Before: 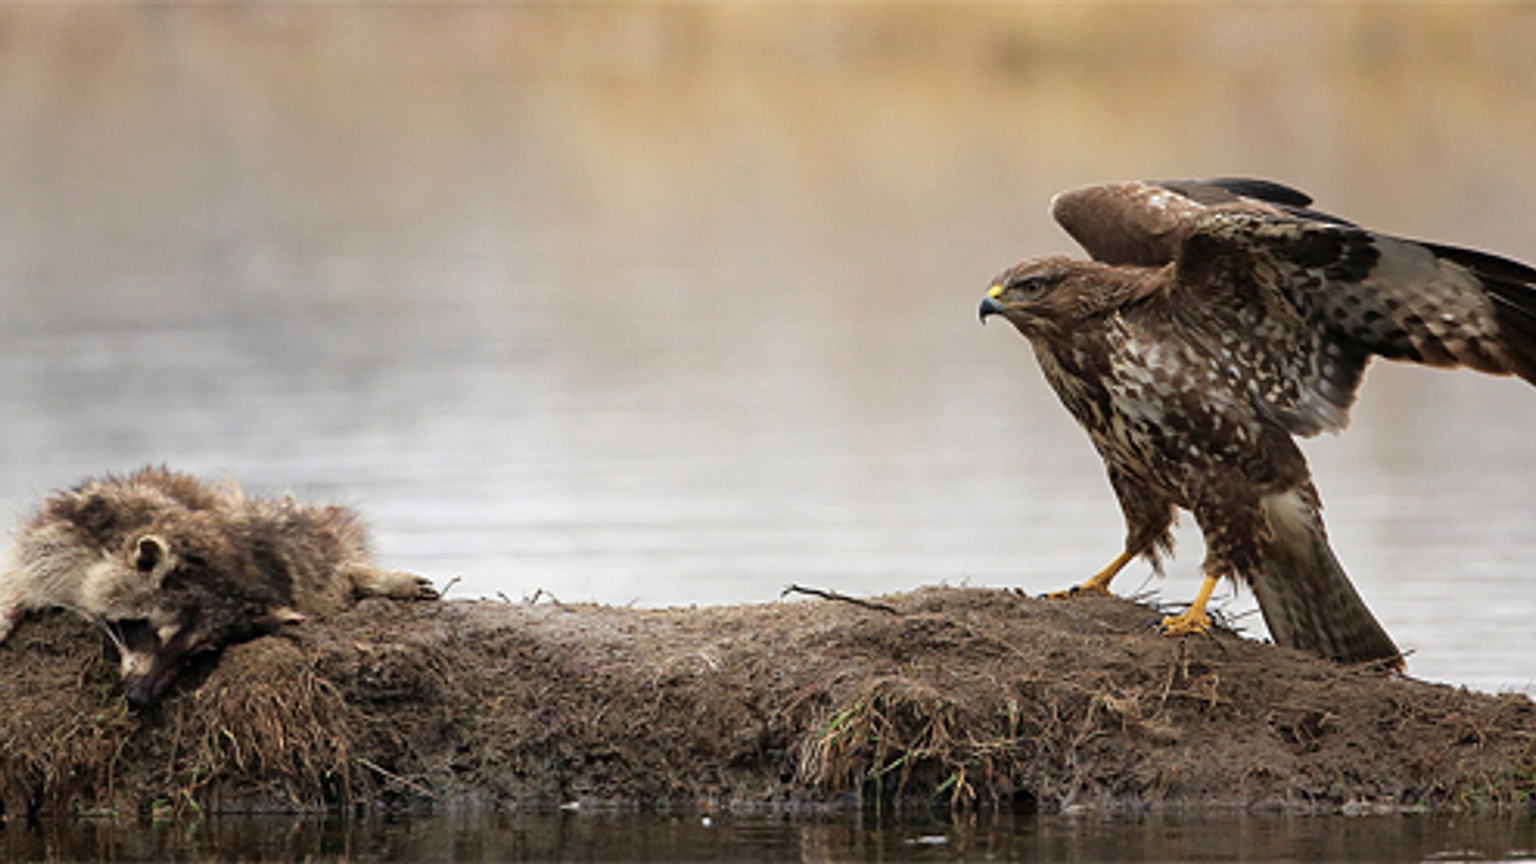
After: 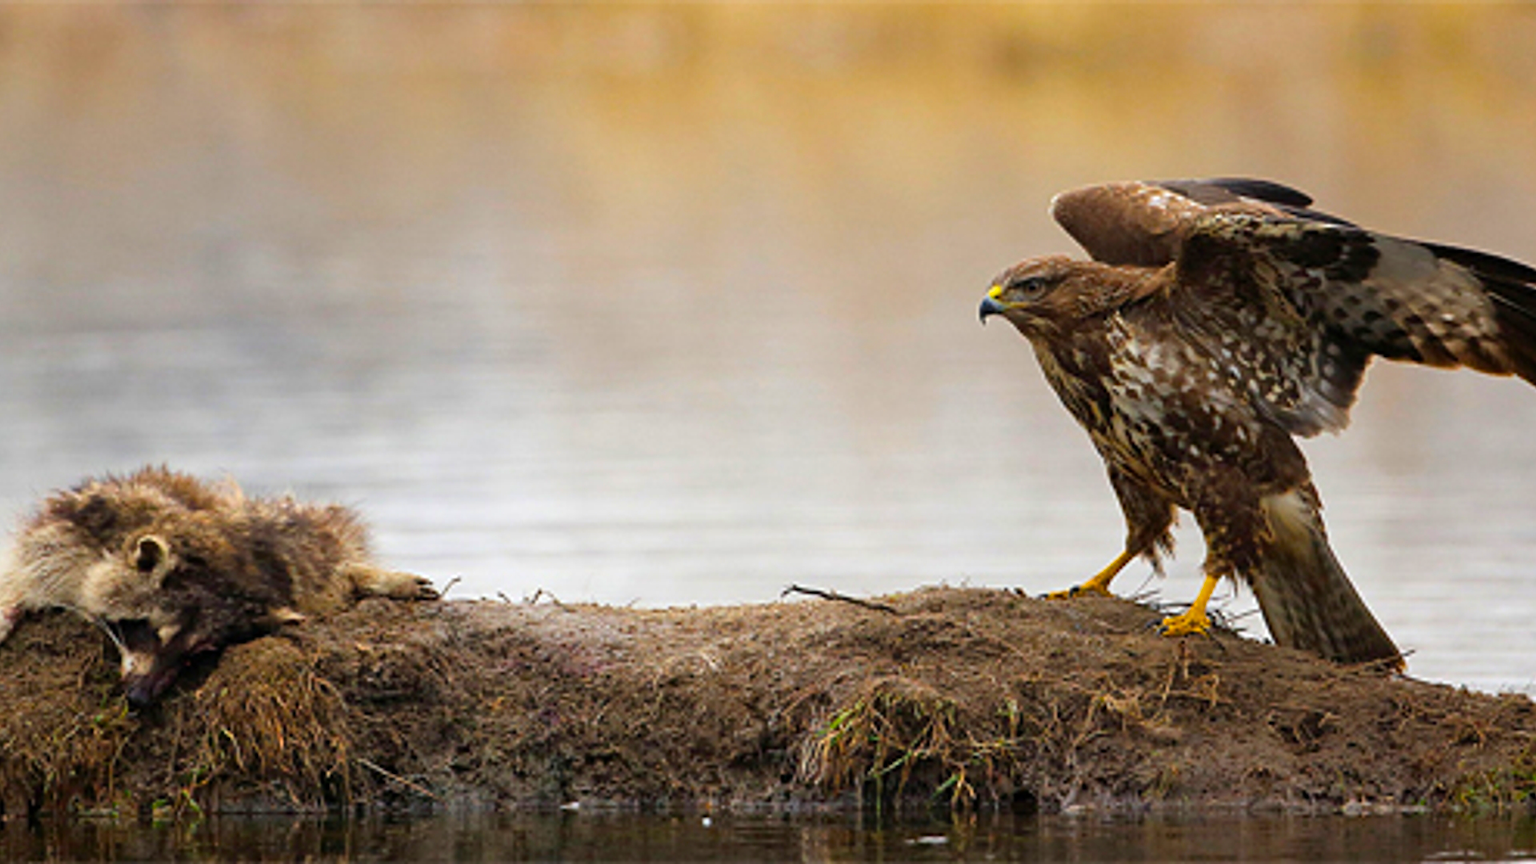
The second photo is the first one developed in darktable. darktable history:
color balance rgb: shadows lift › luminance -9.934%, linear chroma grading › global chroma 3.227%, perceptual saturation grading › global saturation 49.867%
